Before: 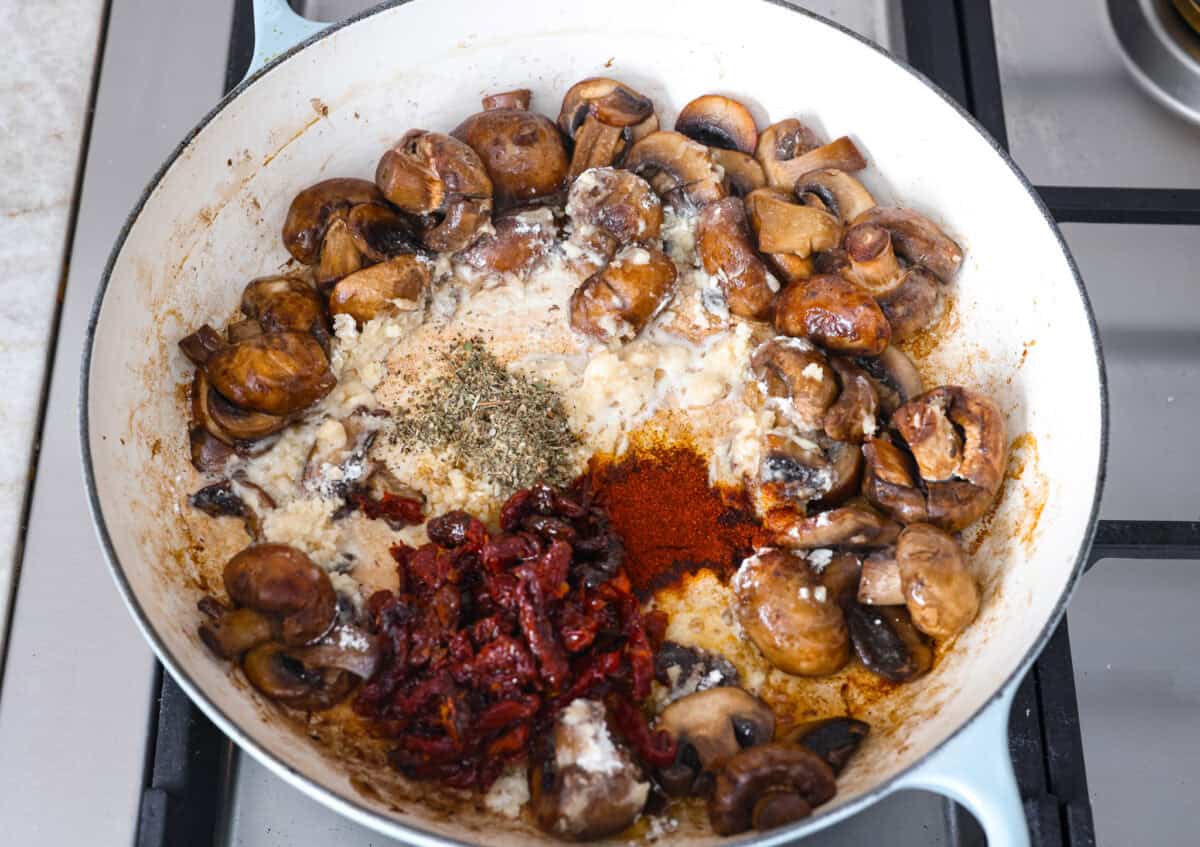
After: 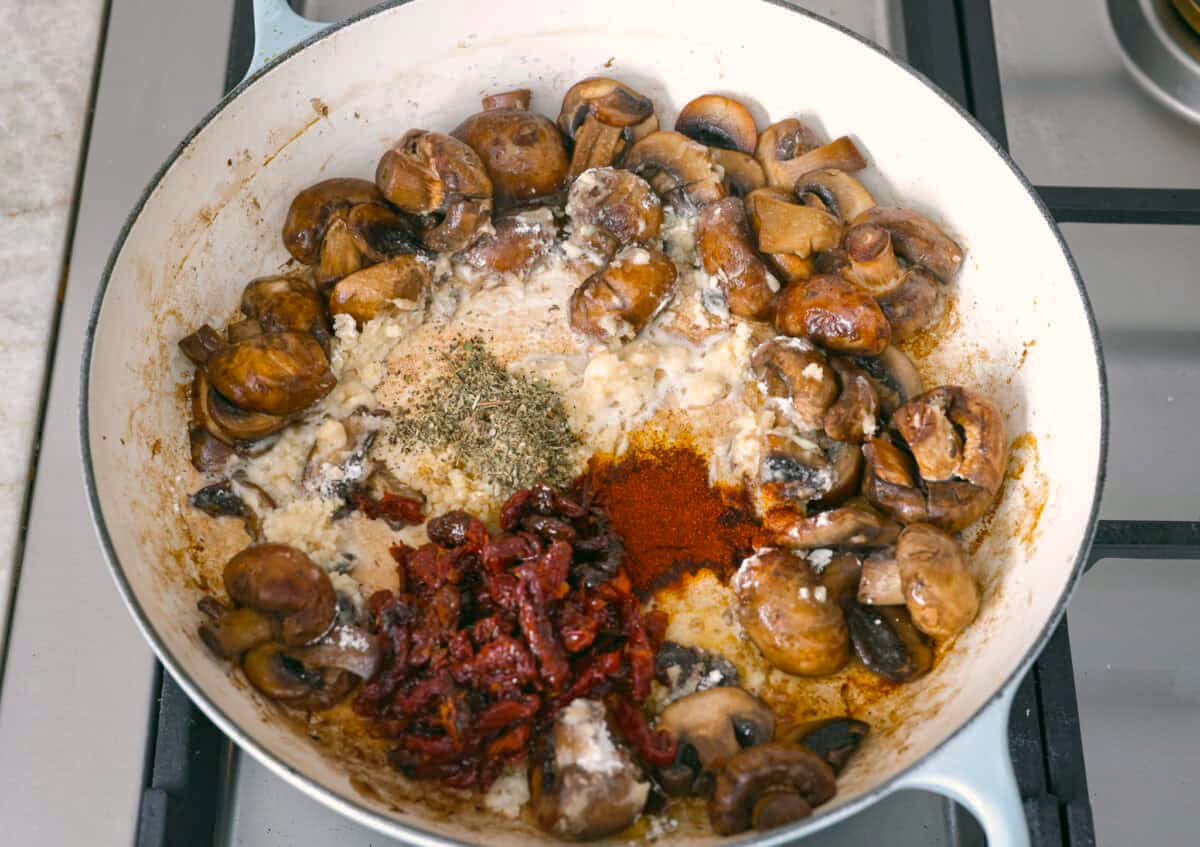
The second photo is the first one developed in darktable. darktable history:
color correction: highlights a* 4.57, highlights b* 4.99, shadows a* -7.92, shadows b* 4.6
shadows and highlights: on, module defaults
